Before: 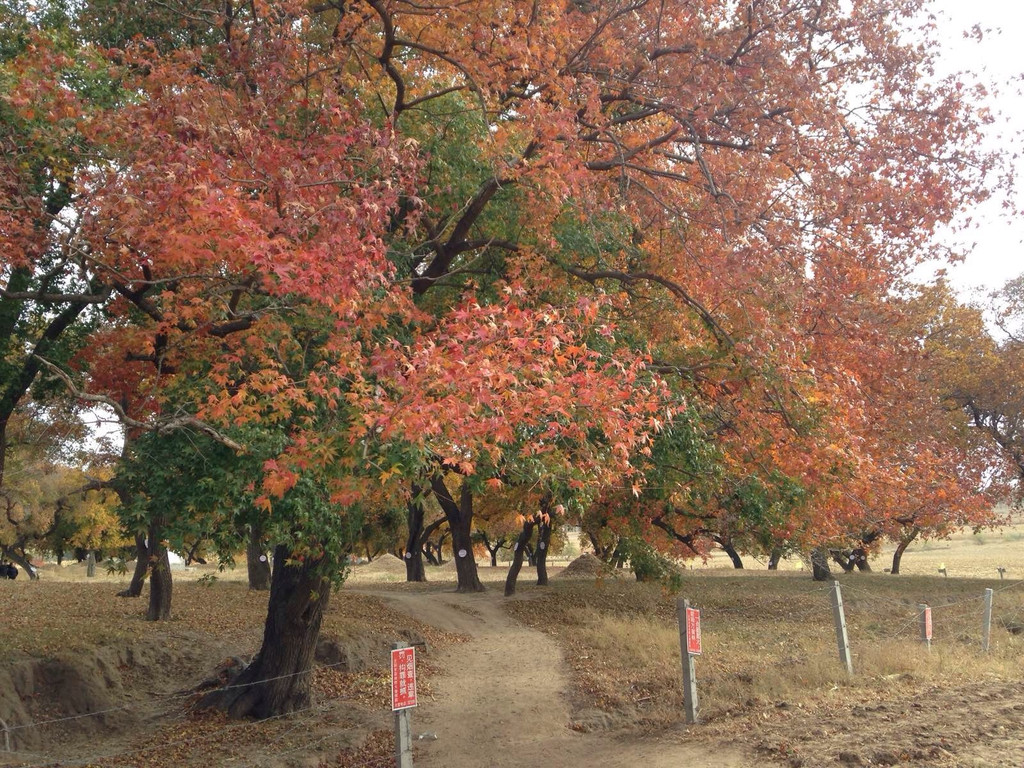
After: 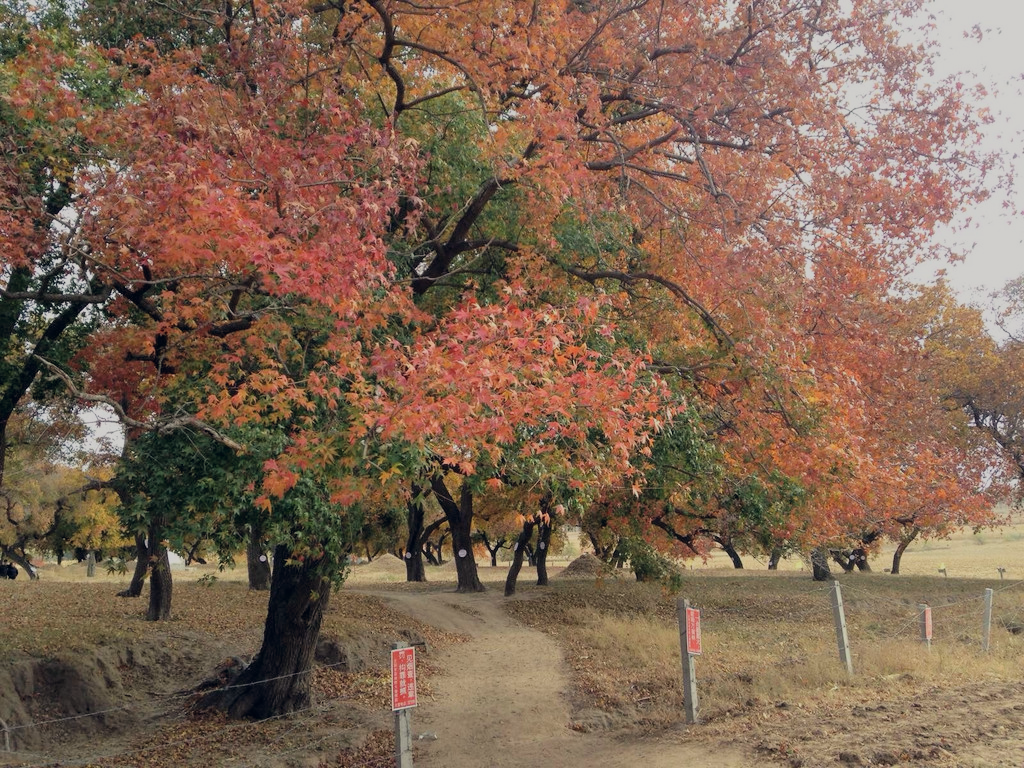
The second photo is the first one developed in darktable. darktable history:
filmic rgb: black relative exposure -7.15 EV, white relative exposure 5.36 EV, hardness 3.02, color science v6 (2022)
color correction: highlights a* 0.207, highlights b* 2.7, shadows a* -0.874, shadows b* -4.78
